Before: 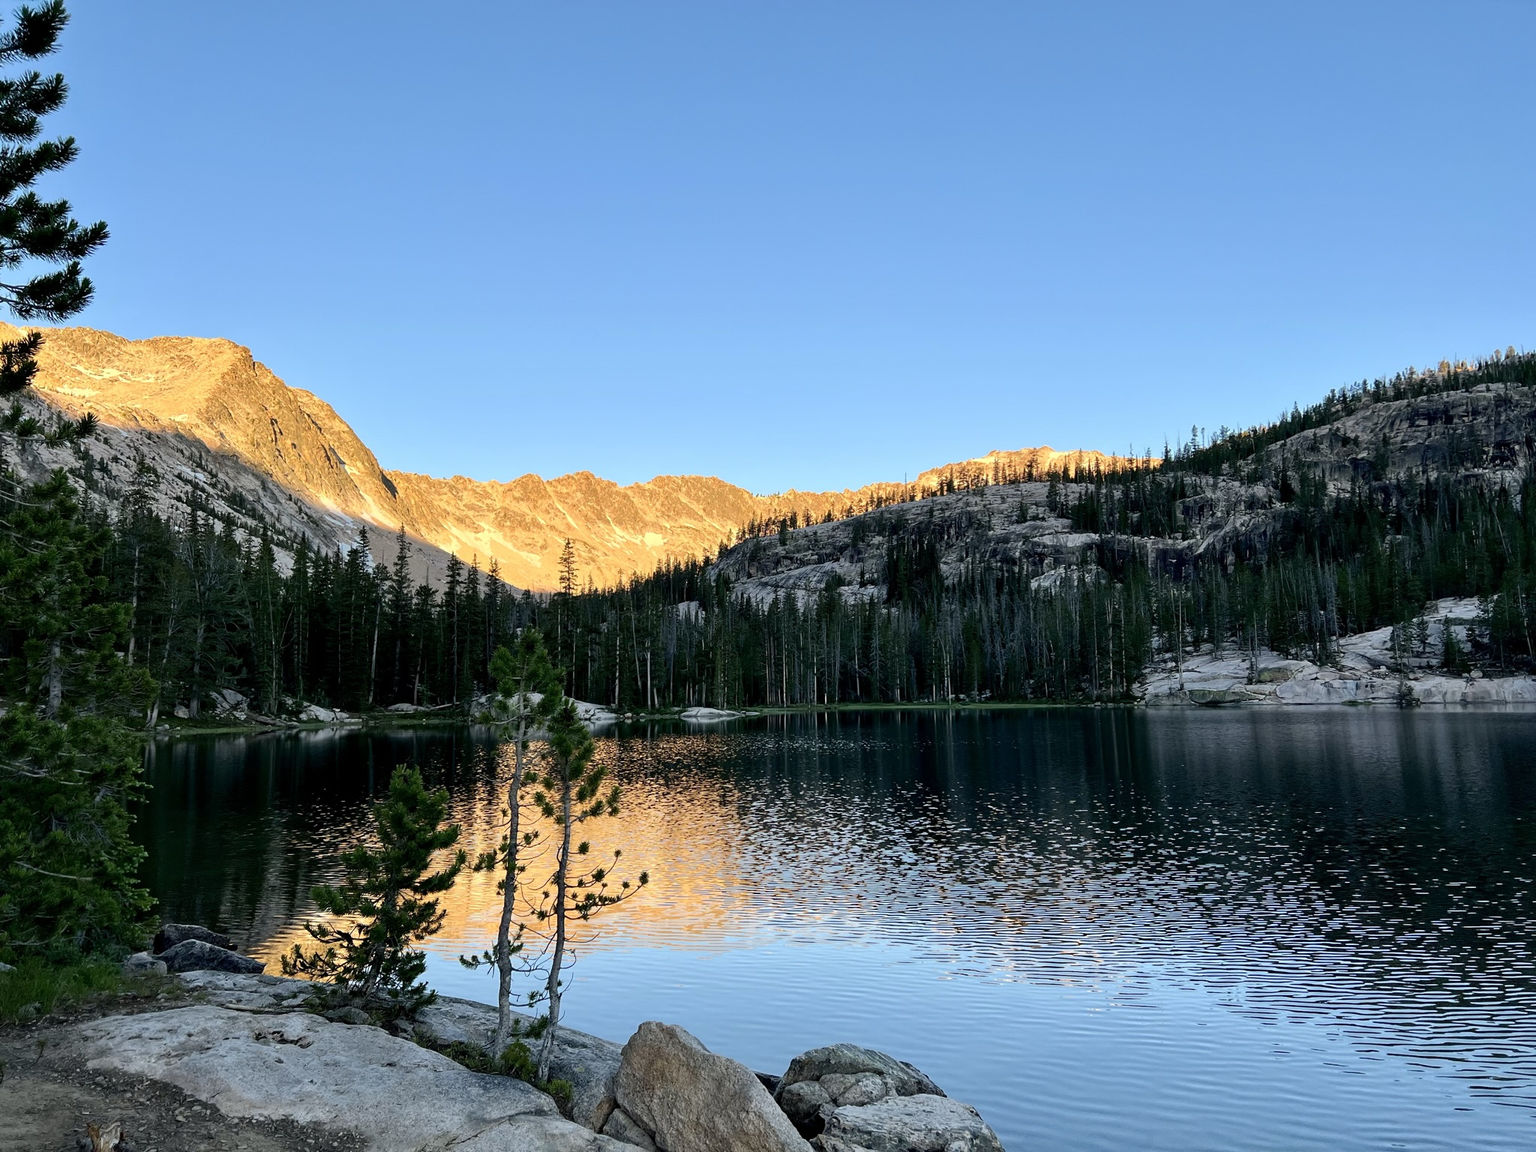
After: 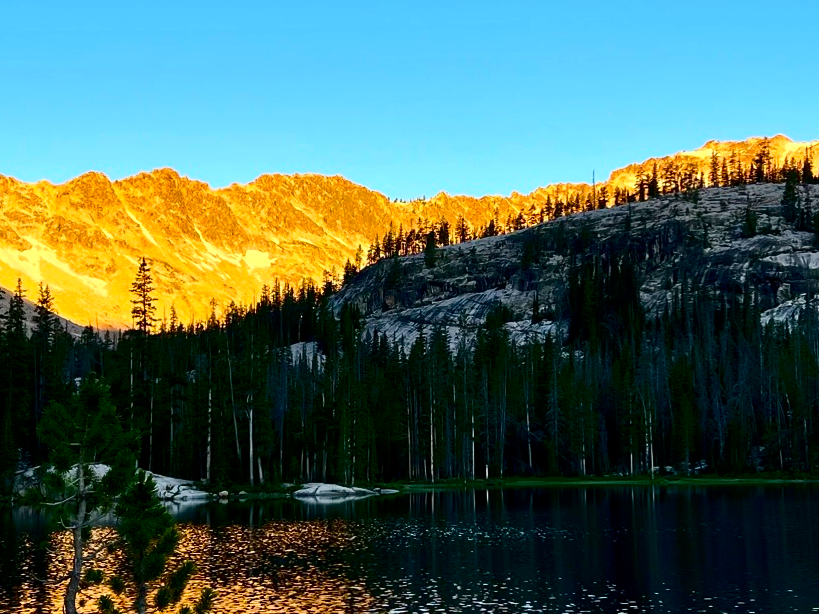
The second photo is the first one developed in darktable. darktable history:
crop: left 30%, top 30%, right 30%, bottom 30%
color balance rgb: perceptual saturation grading › global saturation 20%, perceptual saturation grading › highlights 2.68%, perceptual saturation grading › shadows 50%
exposure: exposure 0.127 EV, compensate highlight preservation false
contrast brightness saturation: contrast 0.19, brightness -0.24, saturation 0.11
